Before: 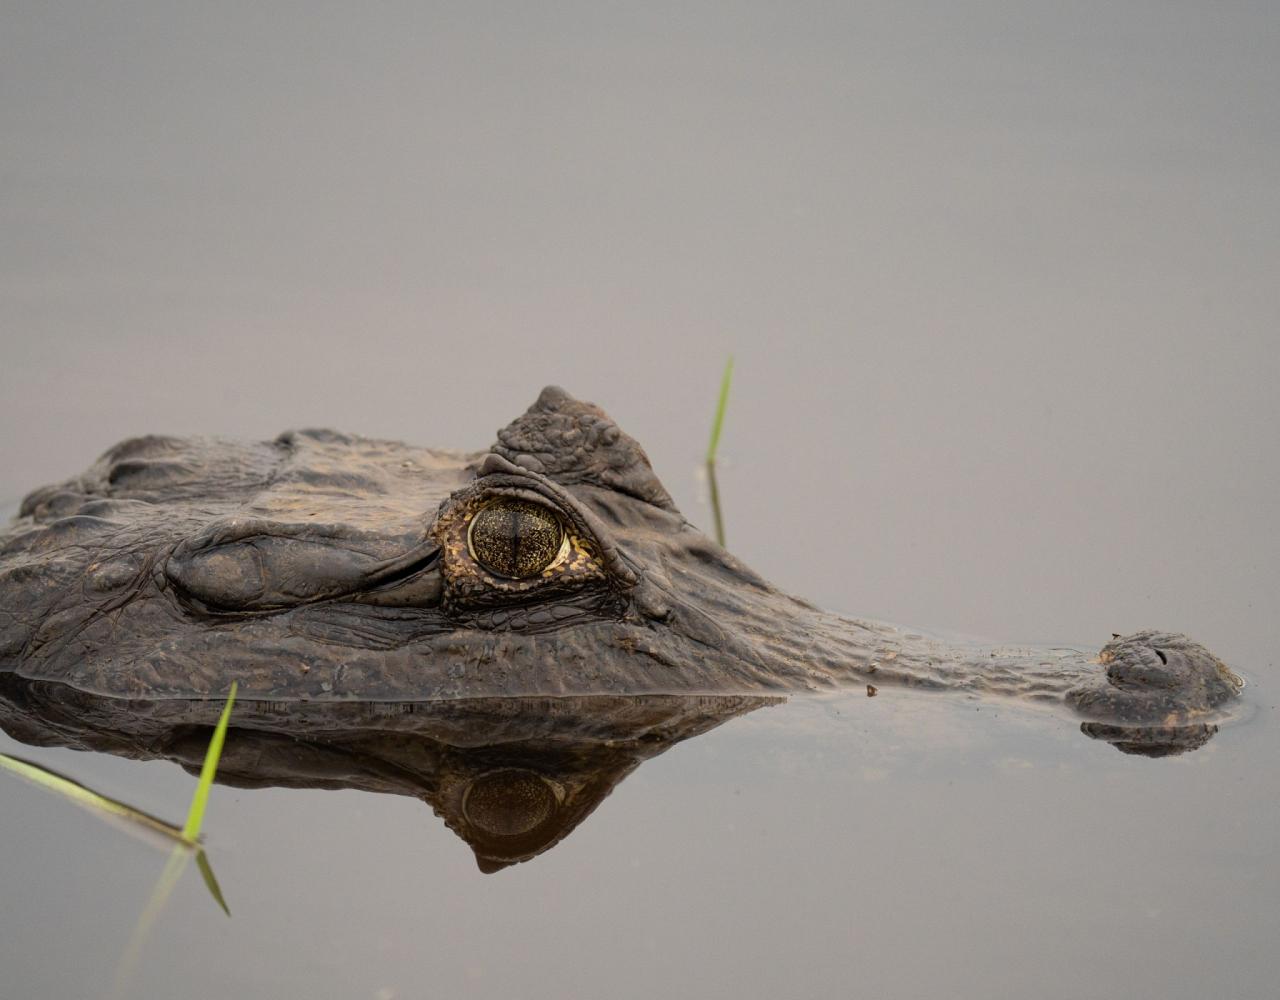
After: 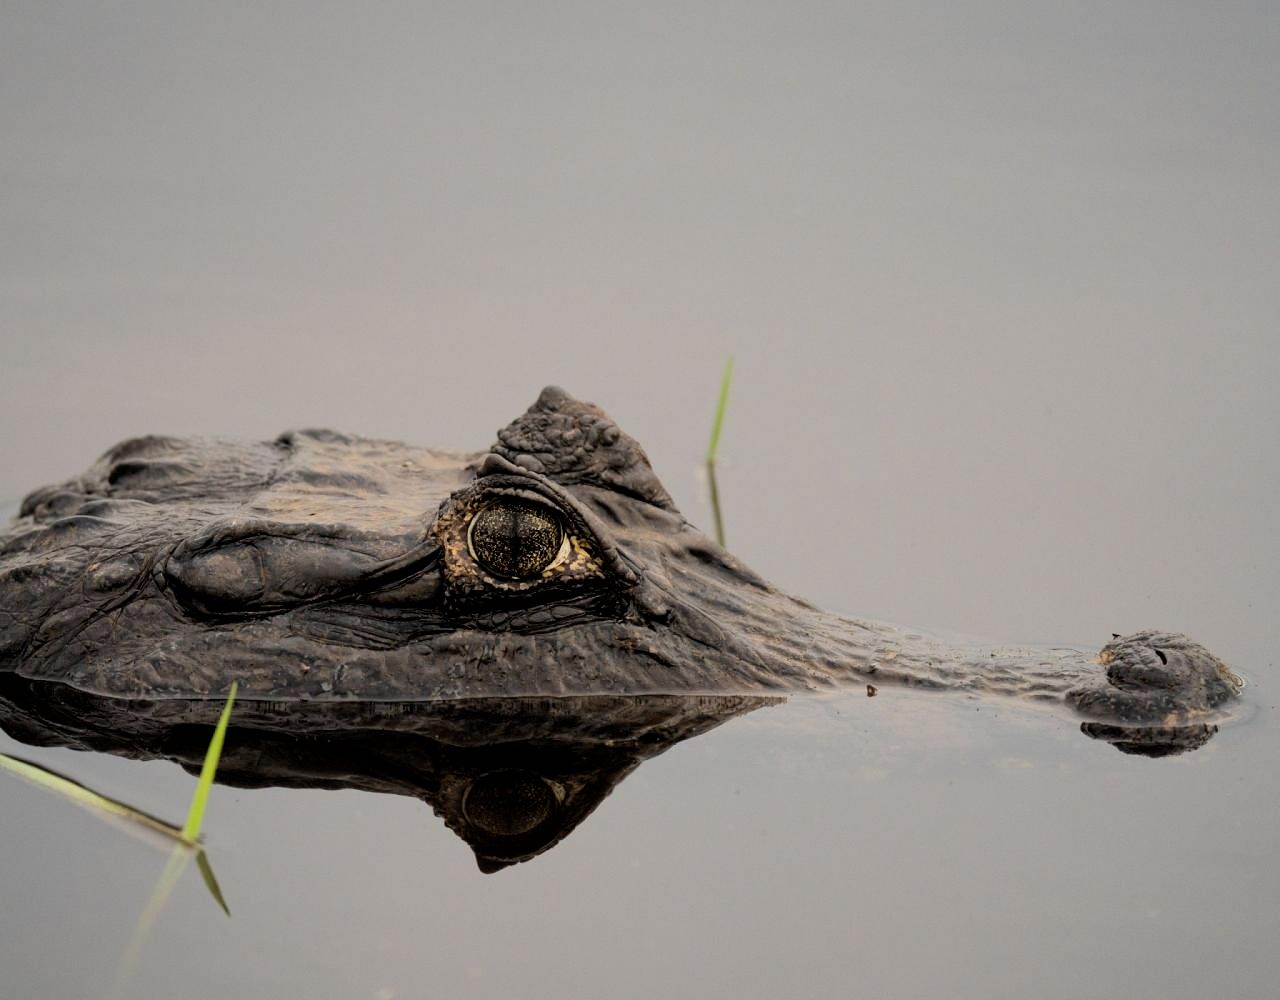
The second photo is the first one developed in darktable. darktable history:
filmic rgb: black relative exposure -5 EV, hardness 2.88, contrast 1.3
grain: coarseness 0.81 ISO, strength 1.34%, mid-tones bias 0%
